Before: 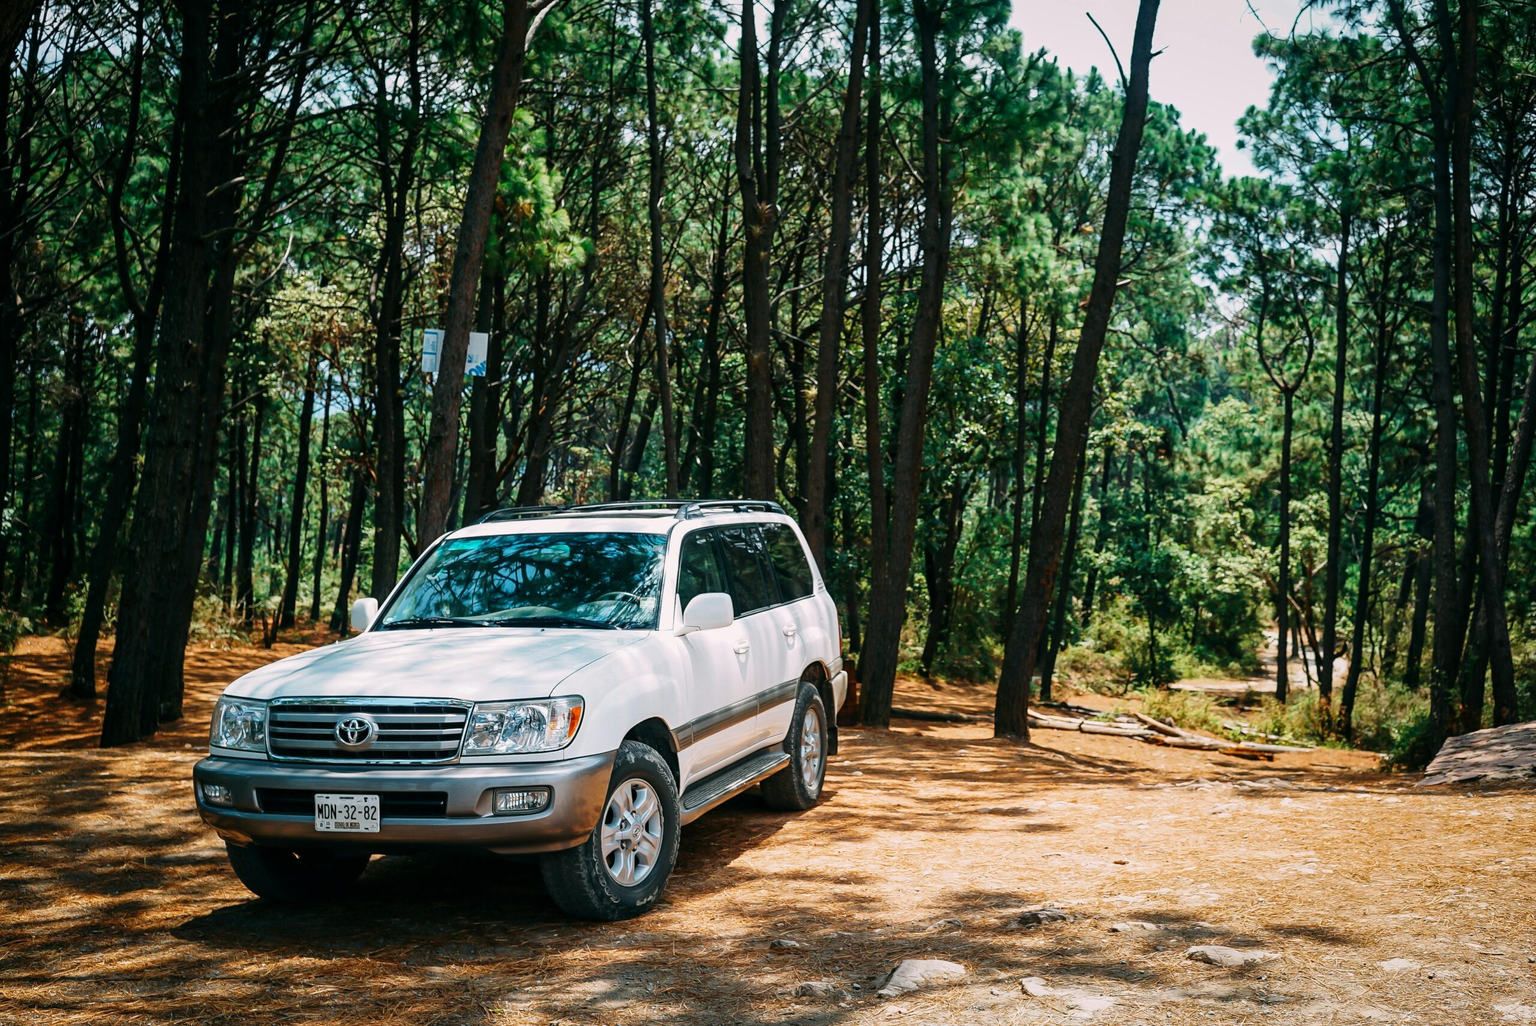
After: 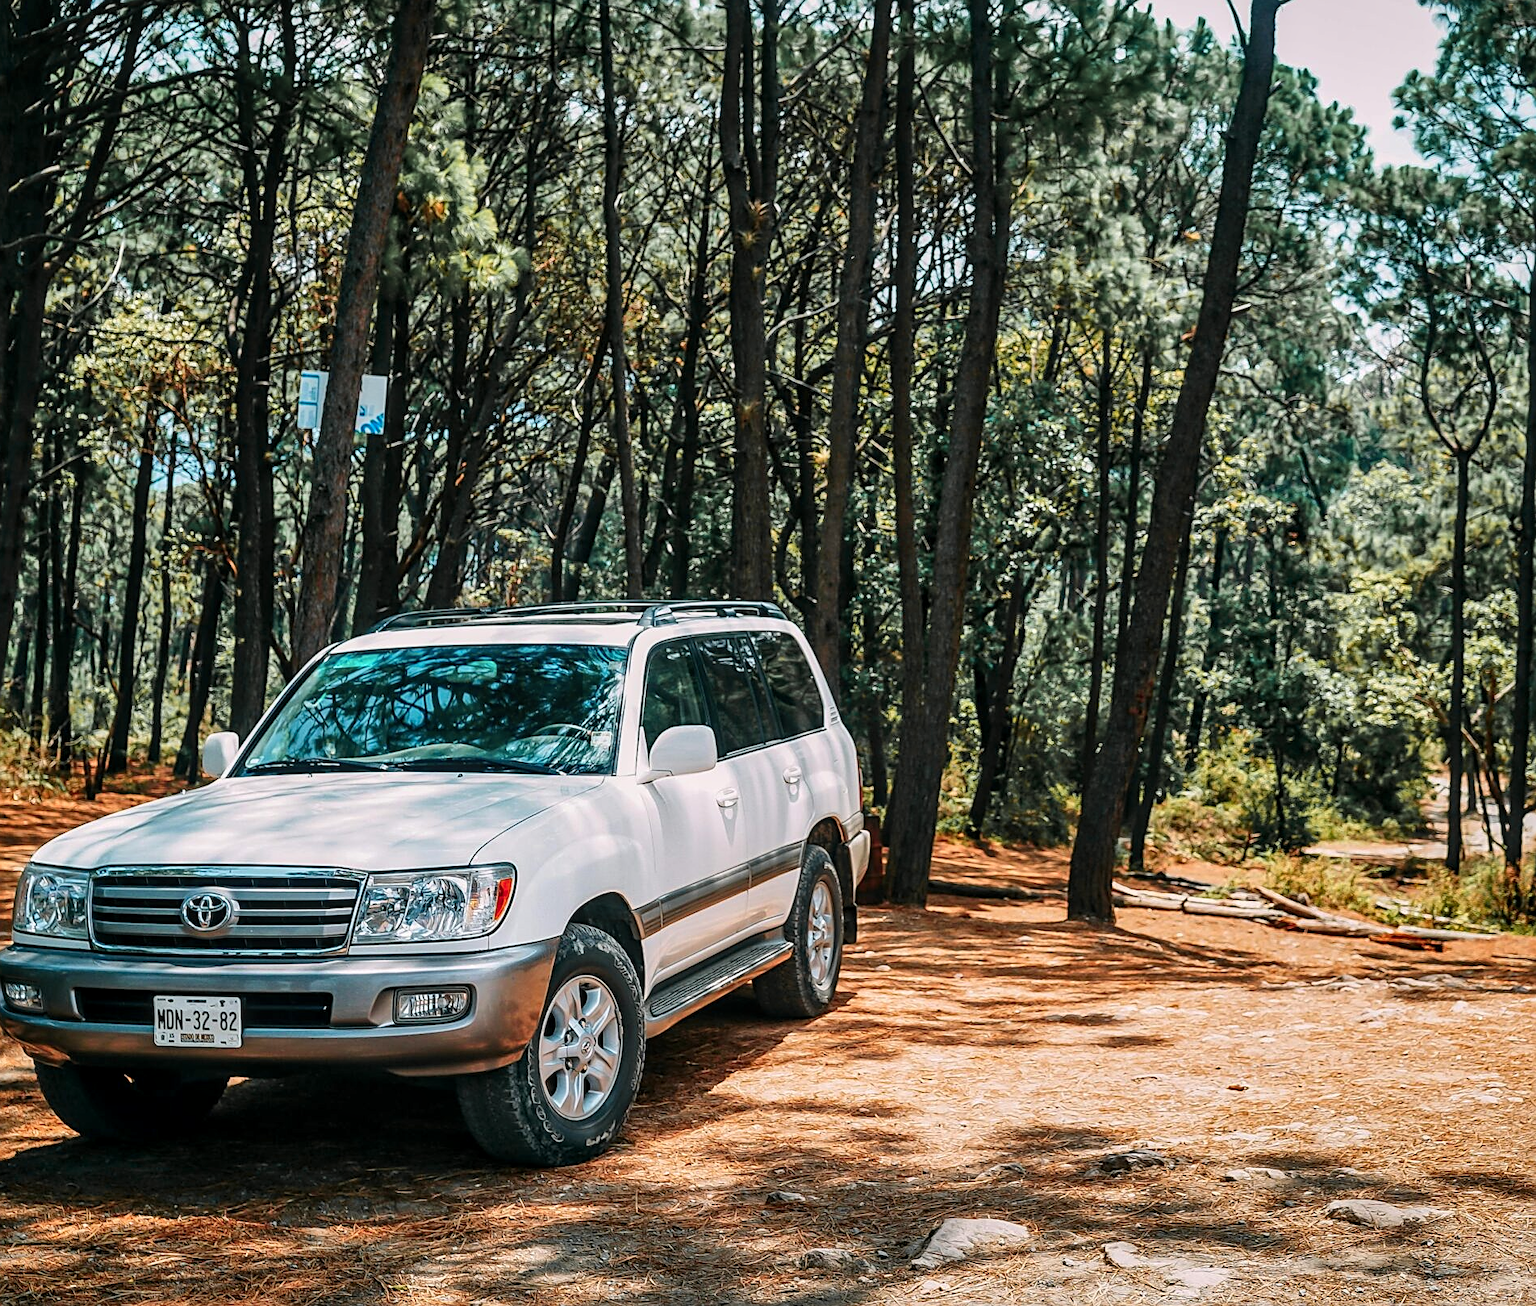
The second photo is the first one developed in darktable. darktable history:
sharpen: on, module defaults
local contrast: on, module defaults
shadows and highlights: soften with gaussian
crop and rotate: left 13.075%, top 5.242%, right 12.539%
color zones: curves: ch1 [(0.29, 0.492) (0.373, 0.185) (0.509, 0.481)]; ch2 [(0.25, 0.462) (0.749, 0.457)]
